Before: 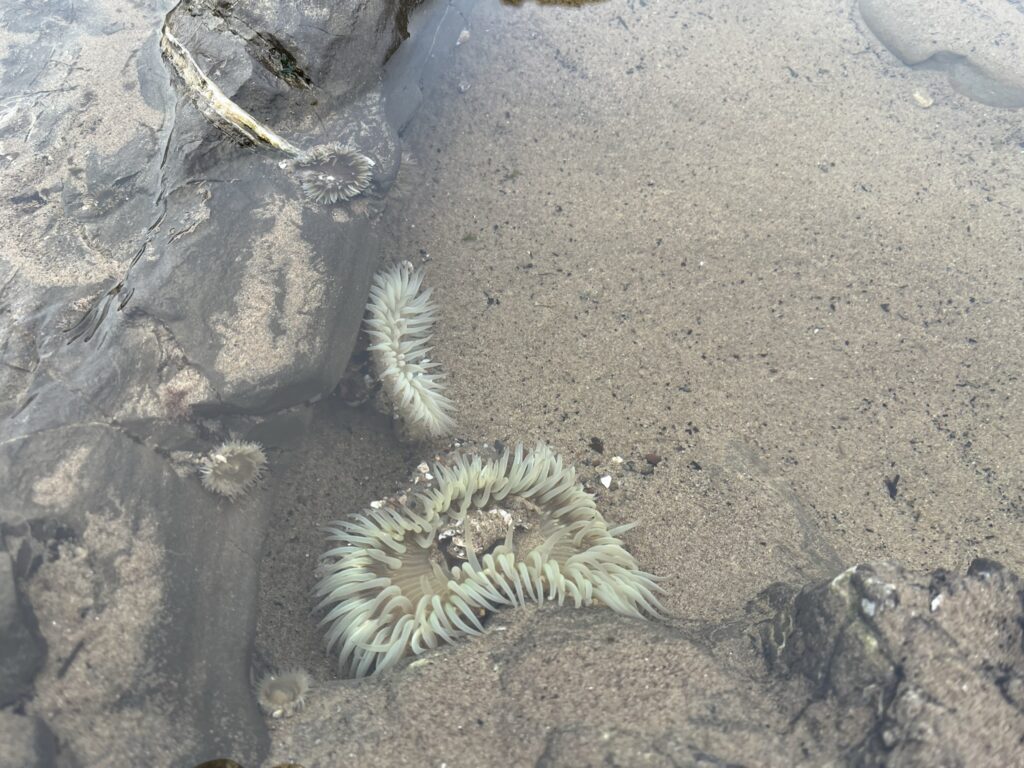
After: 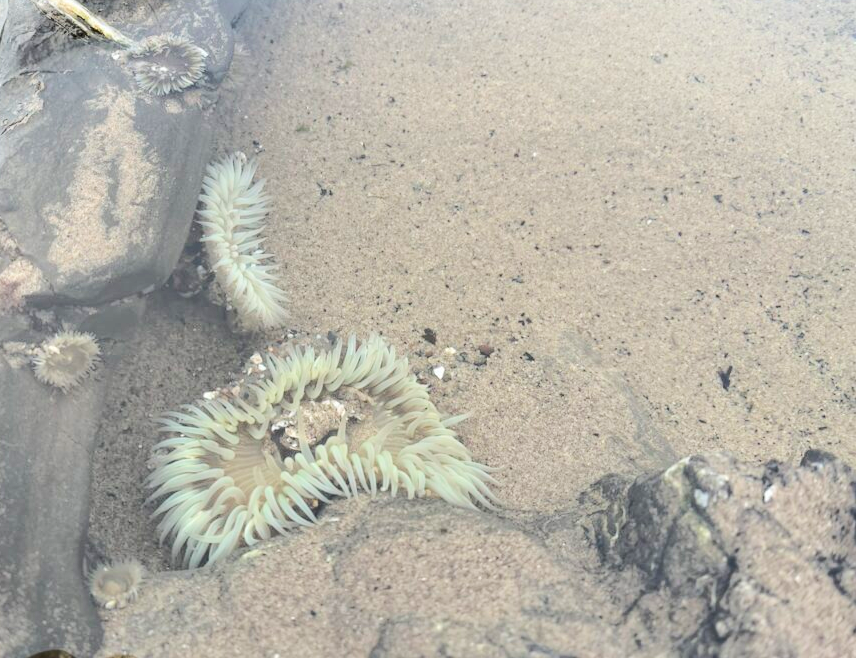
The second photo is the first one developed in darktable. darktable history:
crop: left 16.315%, top 14.246%
rgb curve: curves: ch0 [(0, 0) (0.284, 0.292) (0.505, 0.644) (1, 1)]; ch1 [(0, 0) (0.284, 0.292) (0.505, 0.644) (1, 1)]; ch2 [(0, 0) (0.284, 0.292) (0.505, 0.644) (1, 1)], compensate middle gray true
